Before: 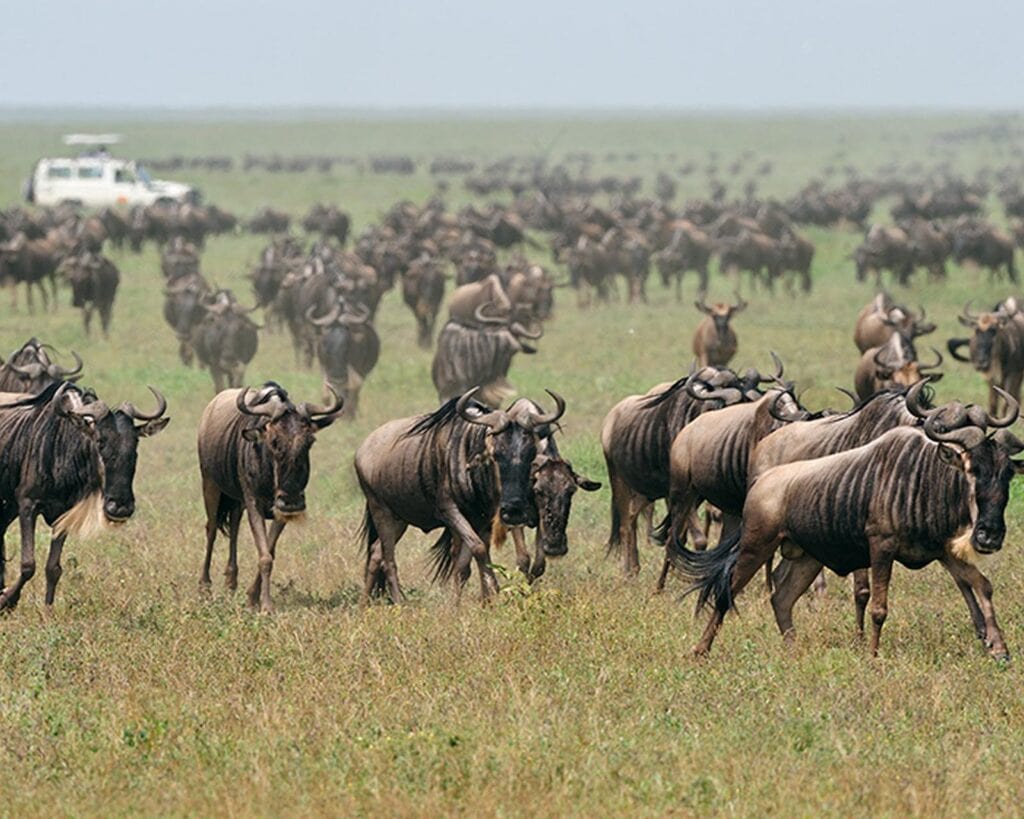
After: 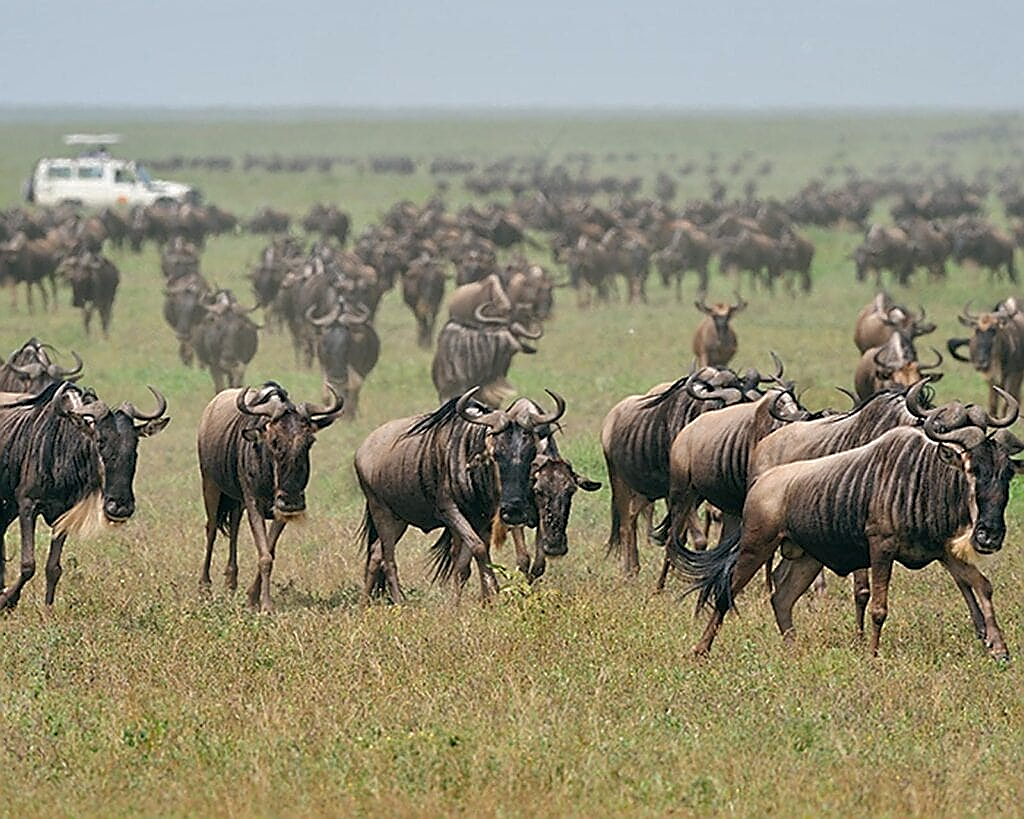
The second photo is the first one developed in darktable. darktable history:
sharpen: radius 1.379, amount 1.25, threshold 0.686
shadows and highlights: on, module defaults
